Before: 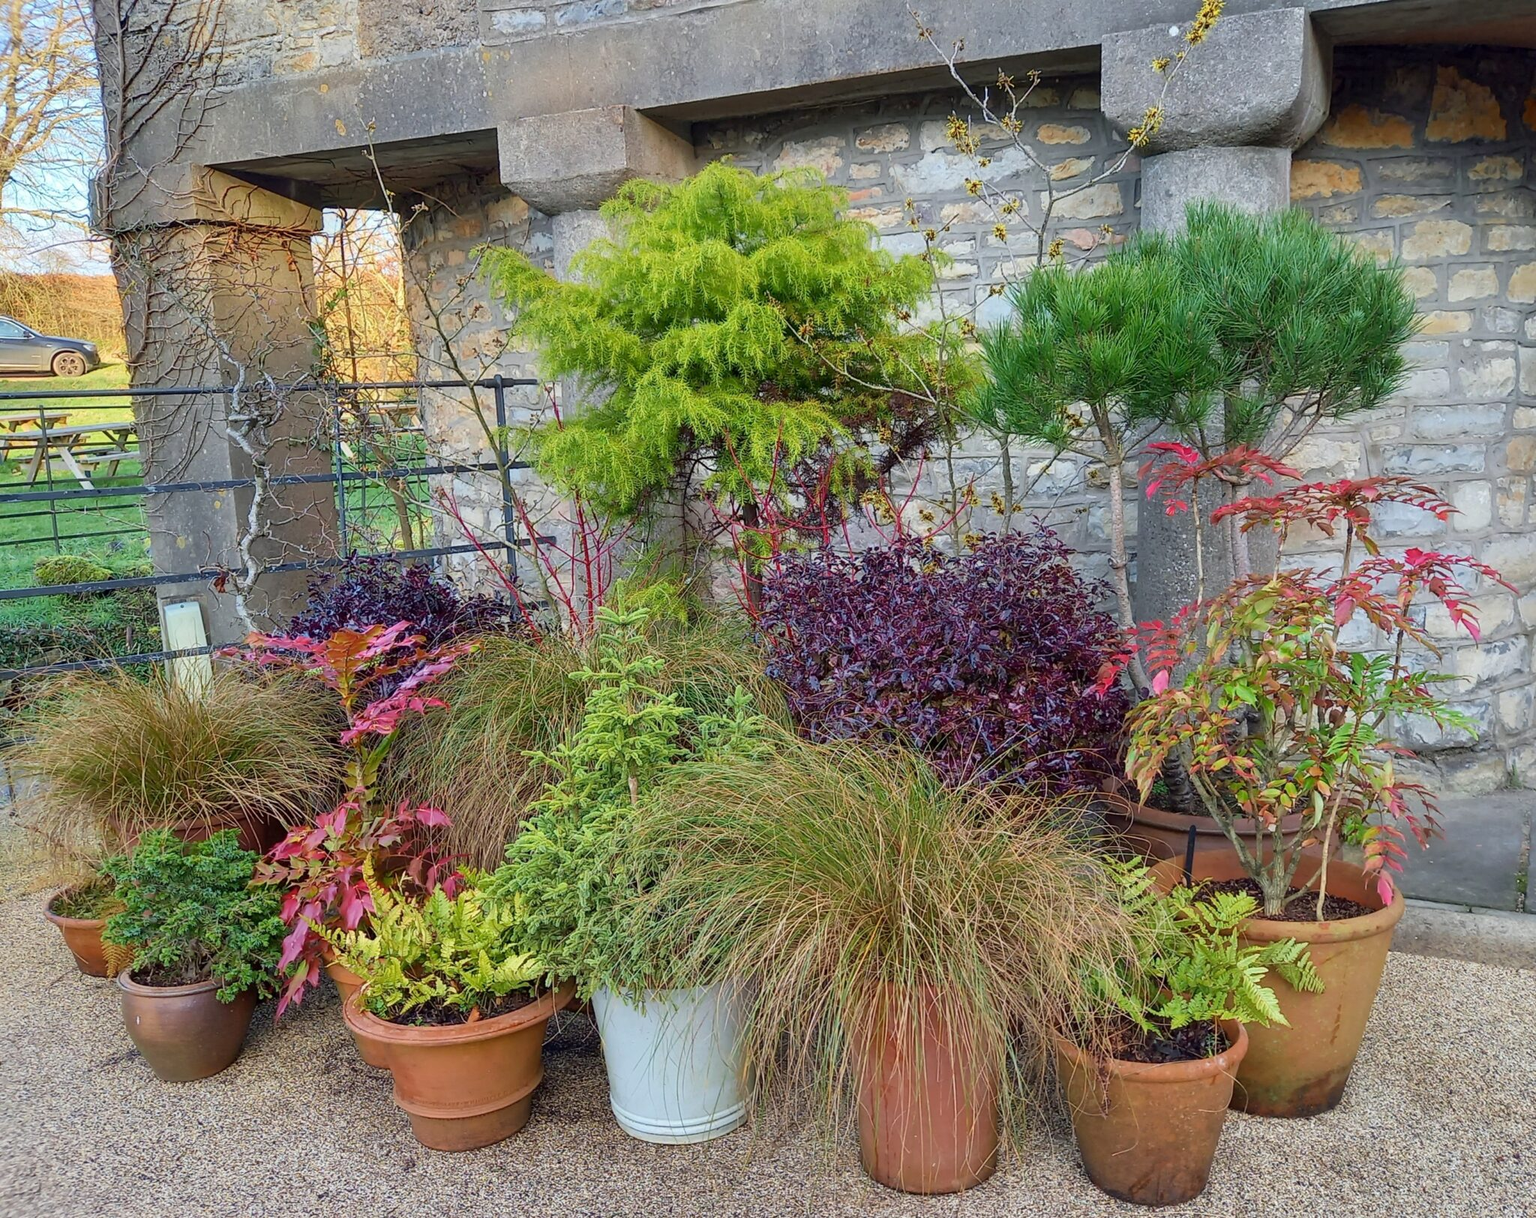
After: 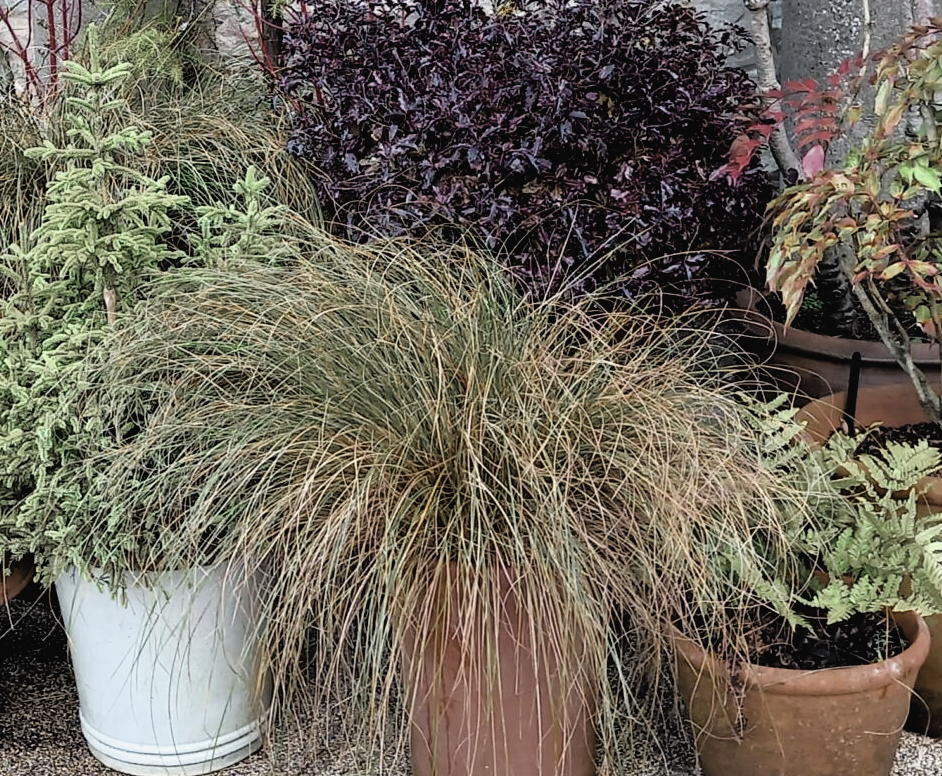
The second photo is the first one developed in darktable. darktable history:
filmic rgb: black relative exposure -3.62 EV, white relative exposure 2.17 EV, threshold 2.96 EV, hardness 3.64, enable highlight reconstruction true
crop: left 35.87%, top 46.114%, right 18.089%, bottom 6.048%
contrast brightness saturation: contrast -0.046, saturation -0.414
color zones: curves: ch0 [(0.11, 0.396) (0.195, 0.36) (0.25, 0.5) (0.303, 0.412) (0.357, 0.544) (0.75, 0.5) (0.967, 0.328)]; ch1 [(0, 0.468) (0.112, 0.512) (0.202, 0.6) (0.25, 0.5) (0.307, 0.352) (0.357, 0.544) (0.75, 0.5) (0.963, 0.524)]
